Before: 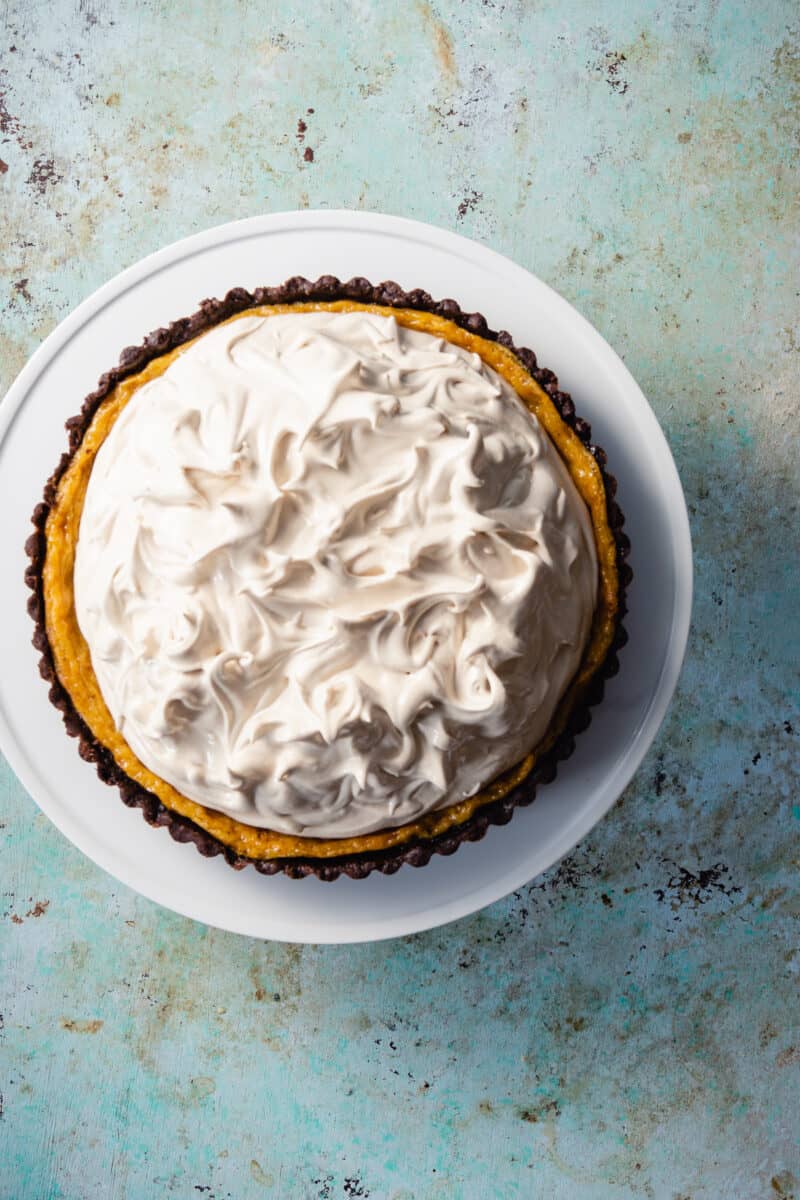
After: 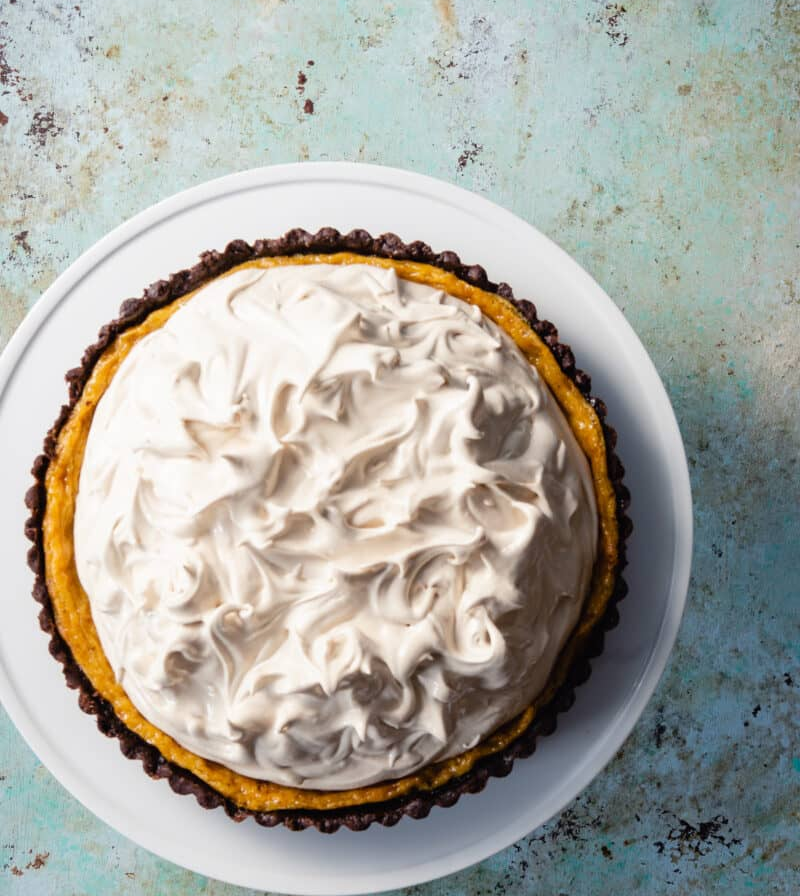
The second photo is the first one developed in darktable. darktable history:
crop: top 4.063%, bottom 21.253%
